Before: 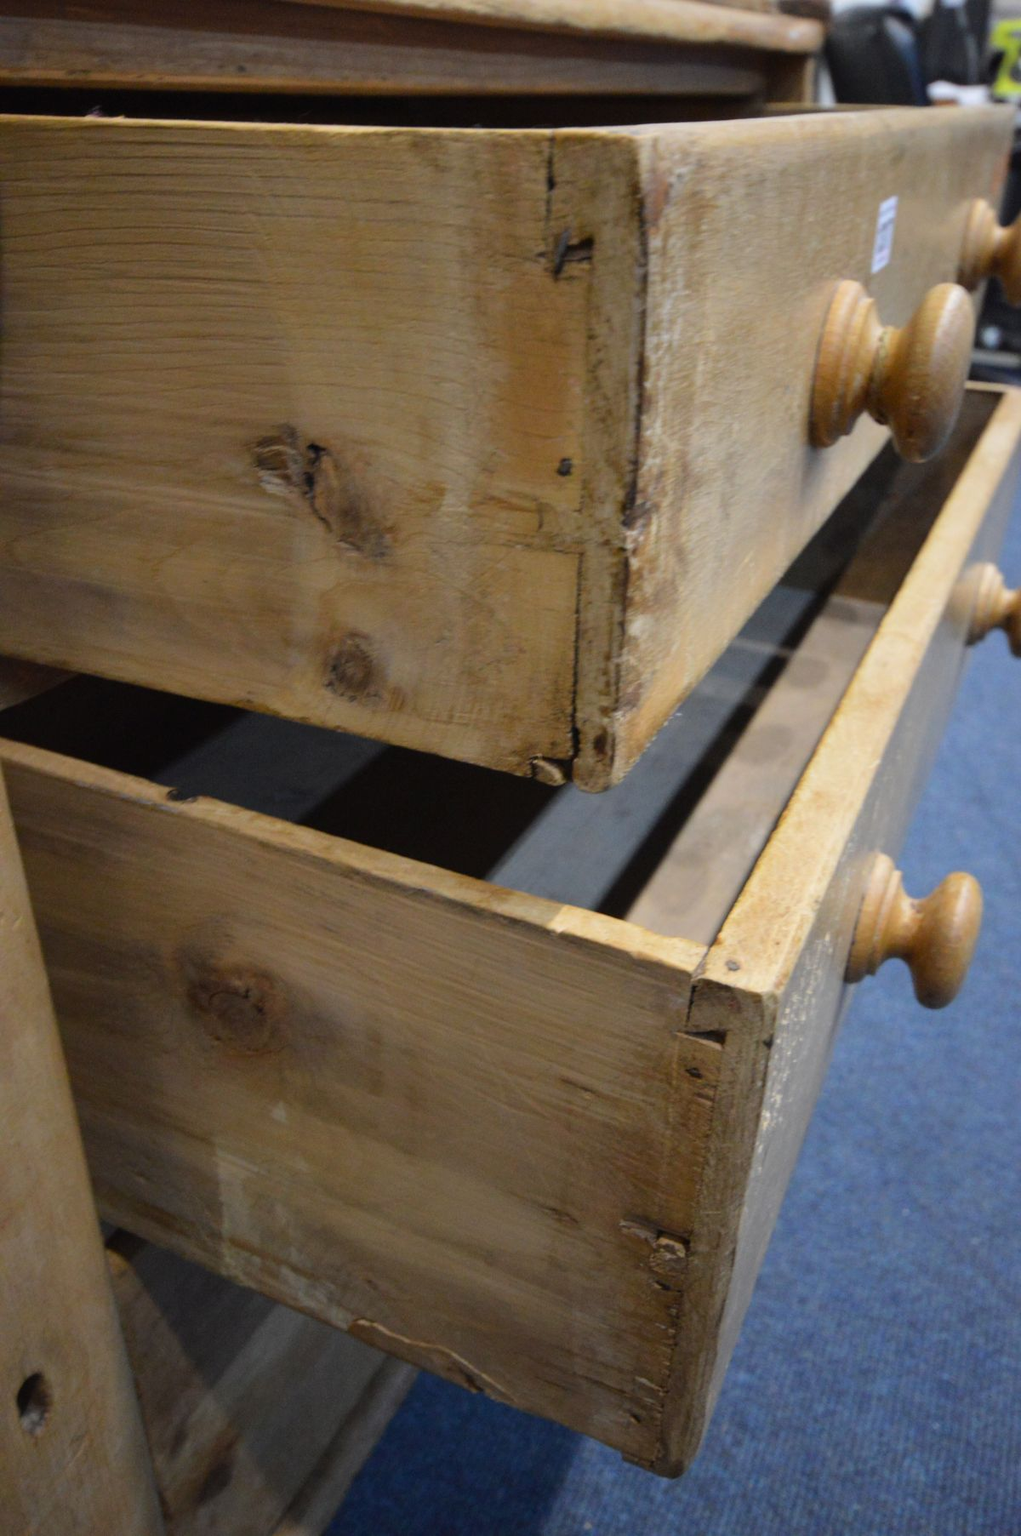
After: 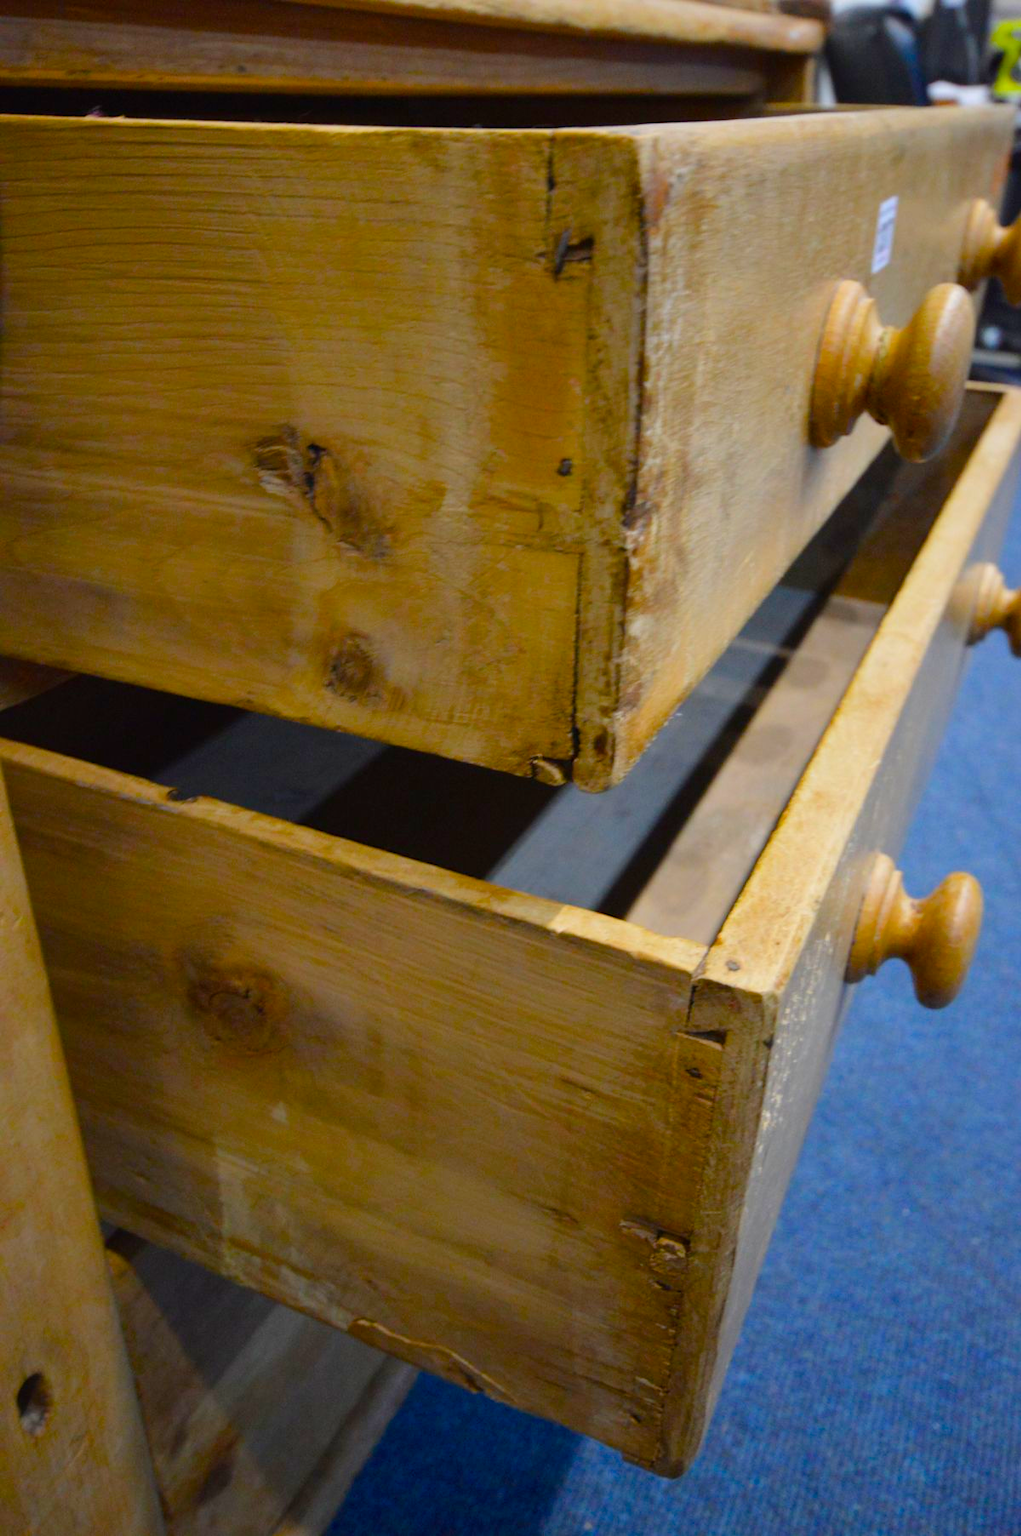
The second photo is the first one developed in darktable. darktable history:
color balance rgb: perceptual saturation grading › global saturation 44.275%, perceptual saturation grading › highlights -25.877%, perceptual saturation grading › shadows 49.825%, perceptual brilliance grading › global brilliance 2.17%, perceptual brilliance grading › highlights -3.873%, global vibrance 20%
